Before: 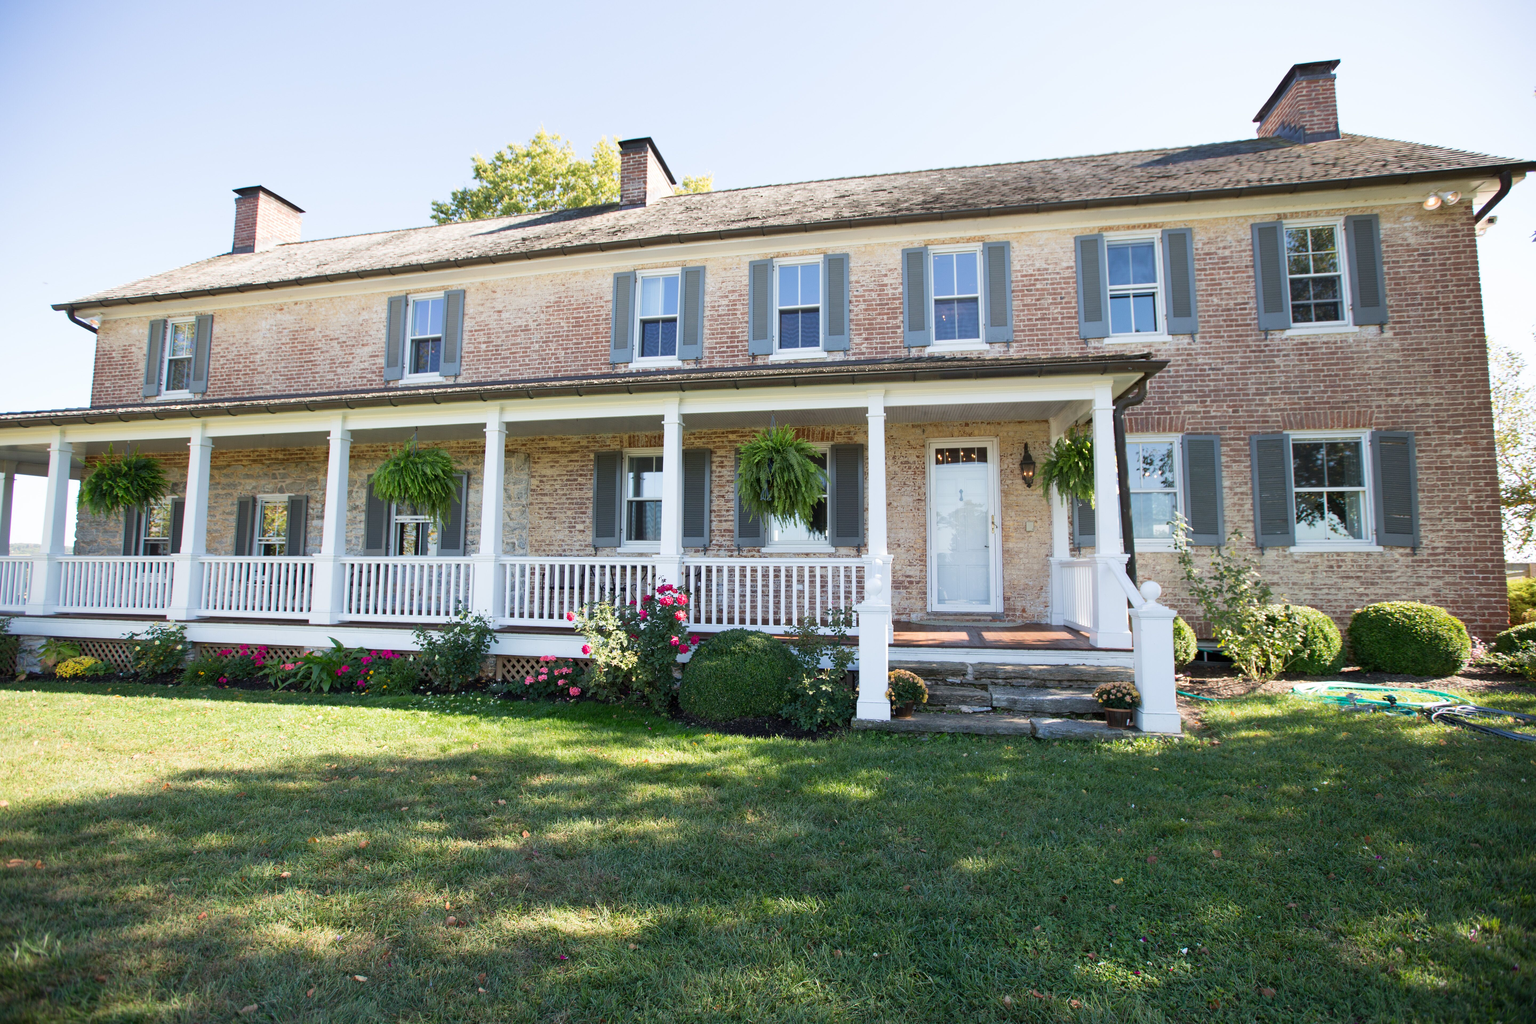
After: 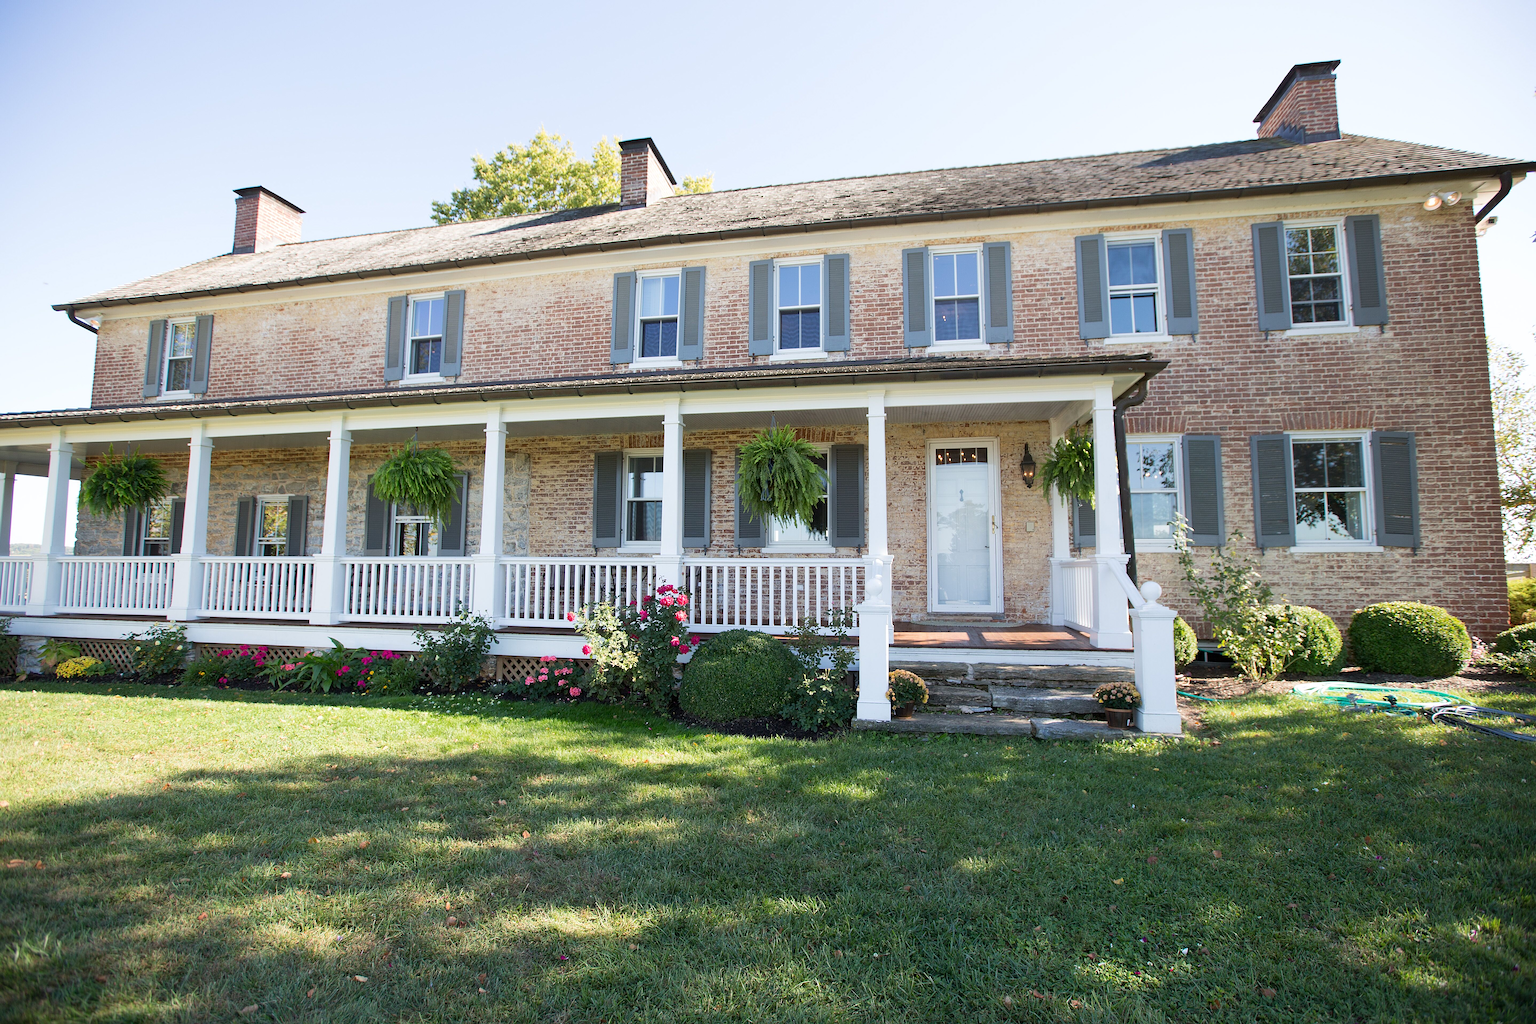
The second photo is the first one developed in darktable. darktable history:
tone equalizer: -8 EV 0.064 EV, edges refinement/feathering 500, mask exposure compensation -1.57 EV, preserve details guided filter
sharpen: on, module defaults
